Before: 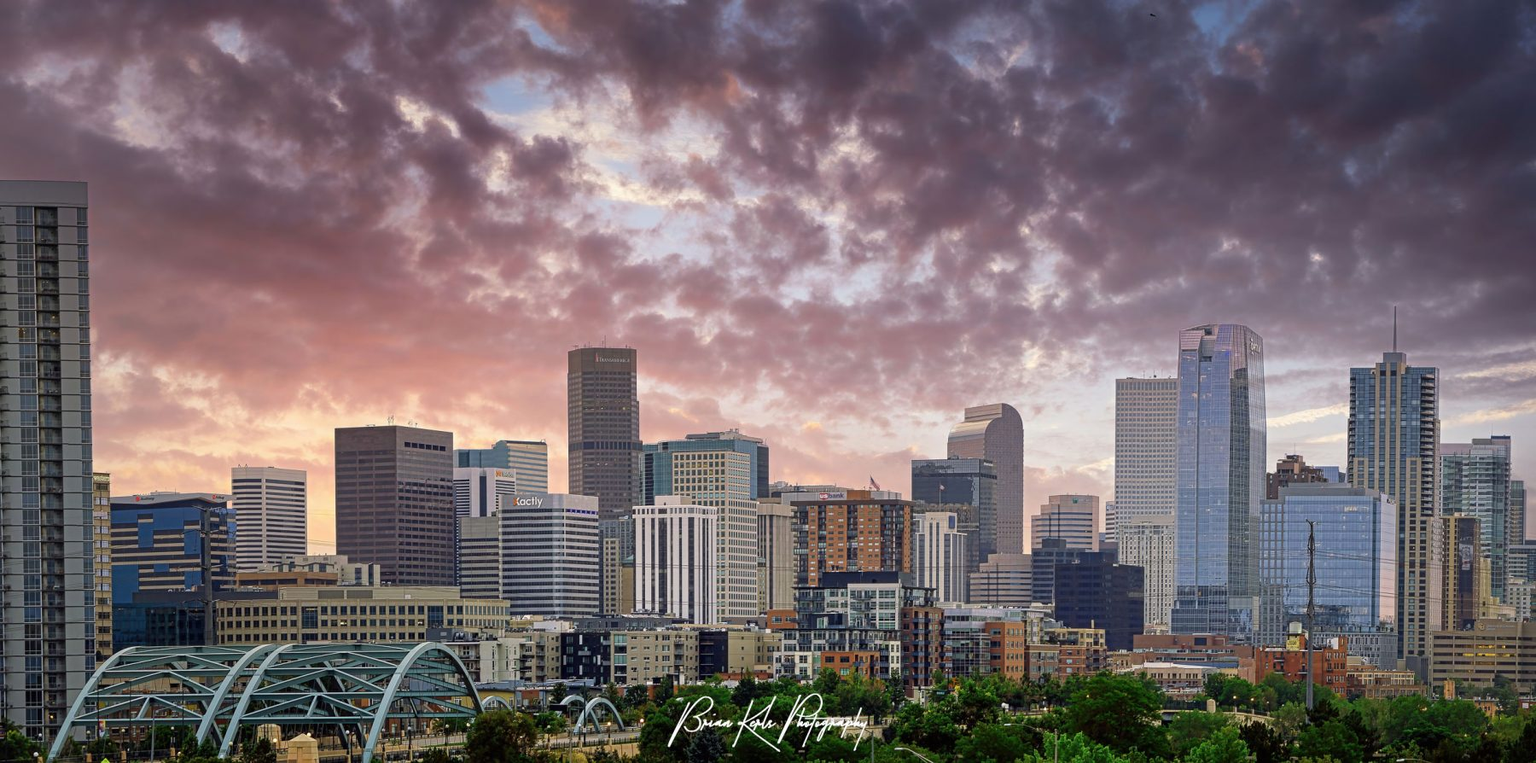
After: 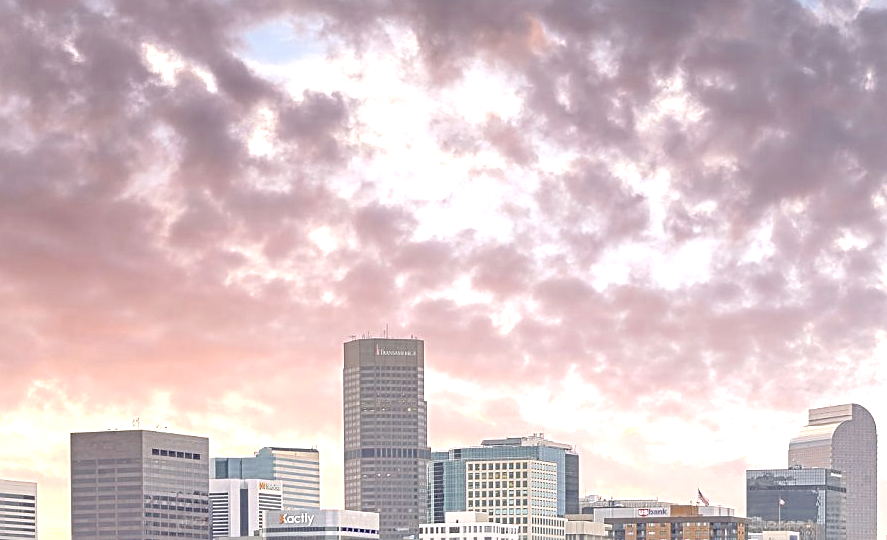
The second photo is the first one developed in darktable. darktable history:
crop: left 17.939%, top 7.732%, right 32.757%, bottom 31.822%
sharpen: on, module defaults
base curve: preserve colors none
exposure: black level correction 0, exposure 1.001 EV, compensate highlight preservation false
color balance rgb: perceptual saturation grading › global saturation 25.435%, global vibrance 16.779%, saturation formula JzAzBz (2021)
tone equalizer: -7 EV 0.149 EV, -6 EV 0.625 EV, -5 EV 1.14 EV, -4 EV 1.3 EV, -3 EV 1.13 EV, -2 EV 0.6 EV, -1 EV 0.156 EV
contrast brightness saturation: brightness 0.187, saturation -0.517
